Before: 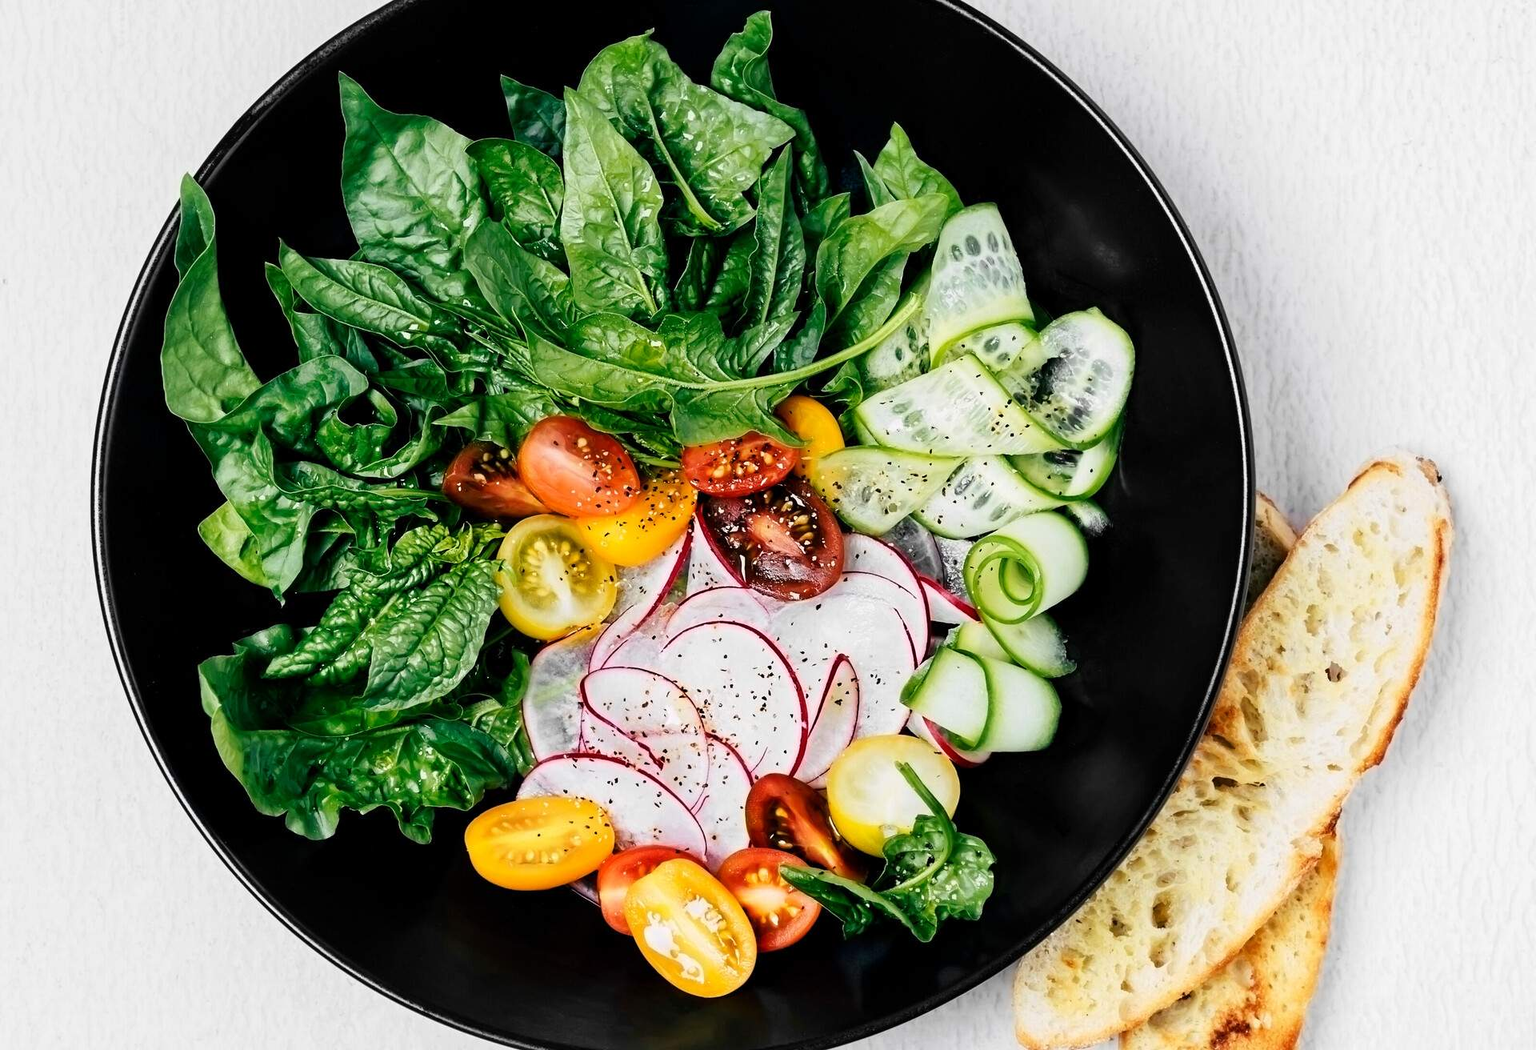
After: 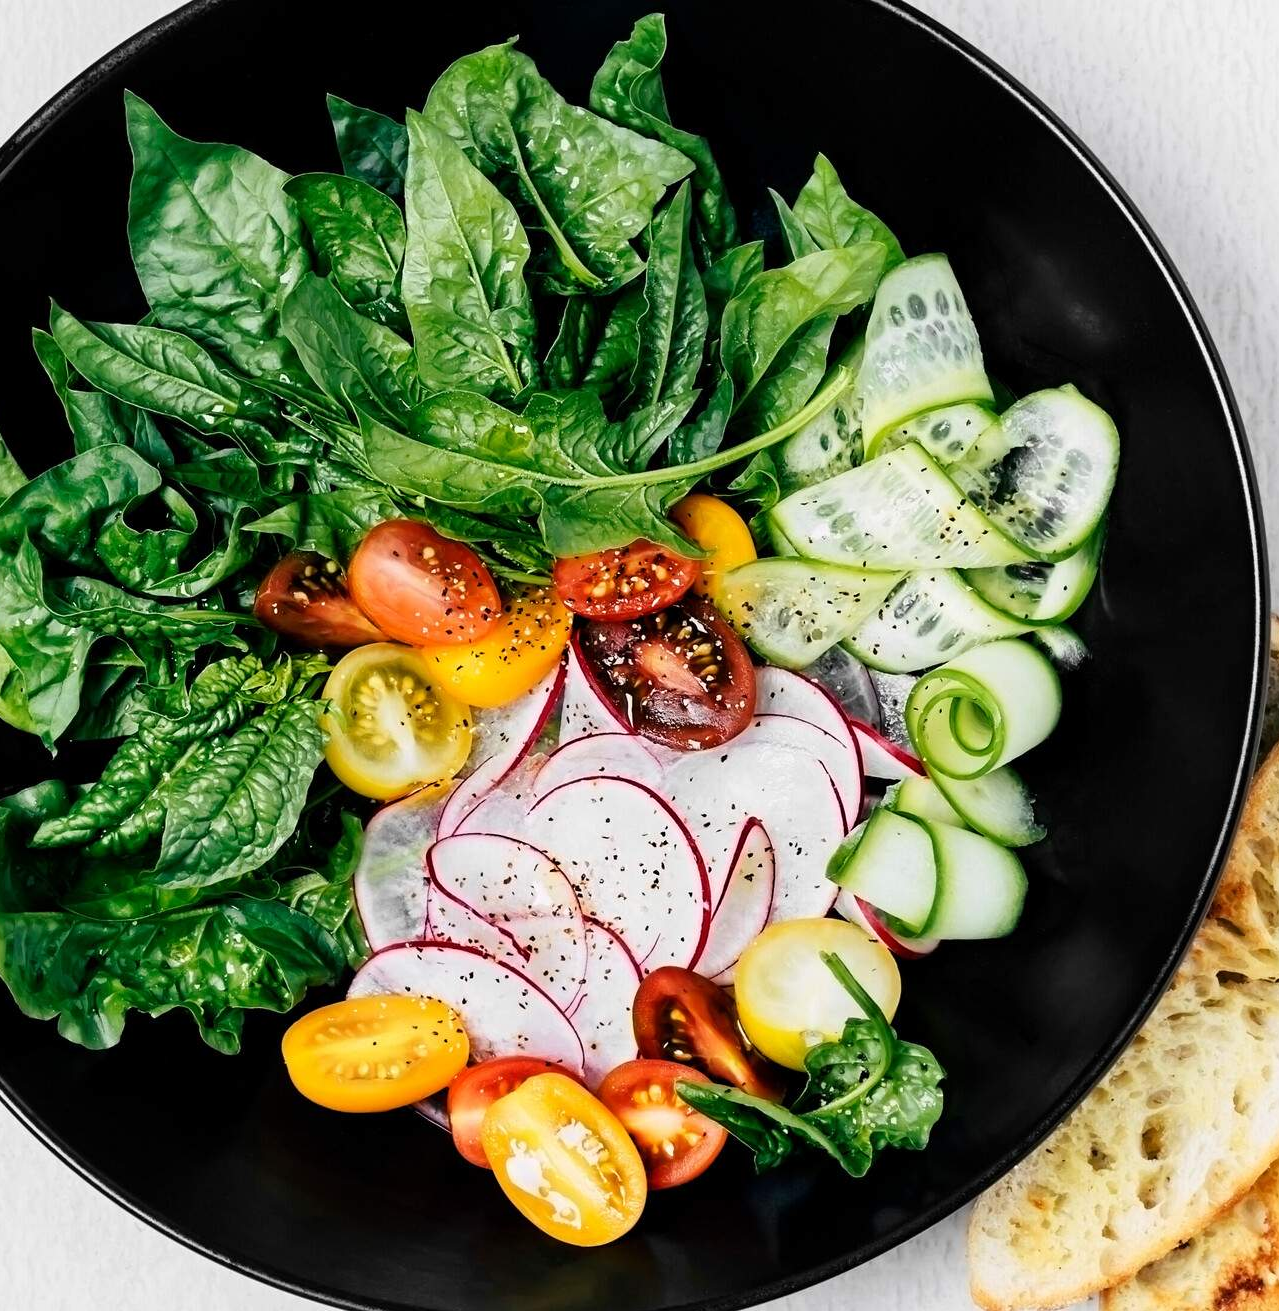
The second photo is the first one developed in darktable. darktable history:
crop and rotate: left 15.606%, right 17.729%
